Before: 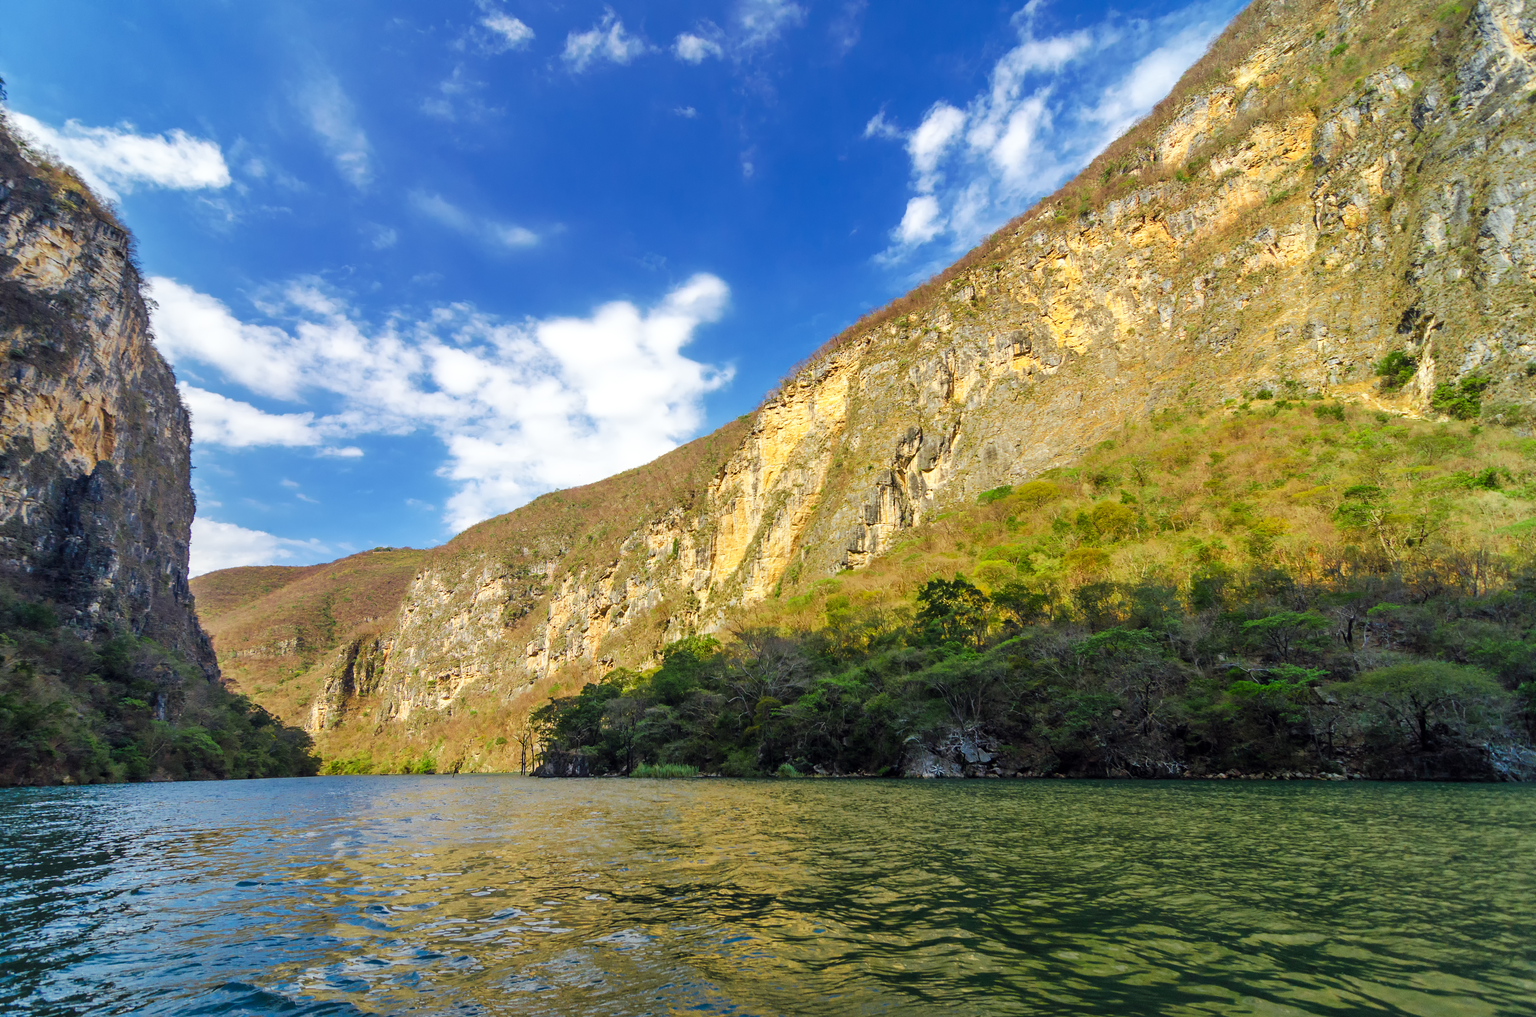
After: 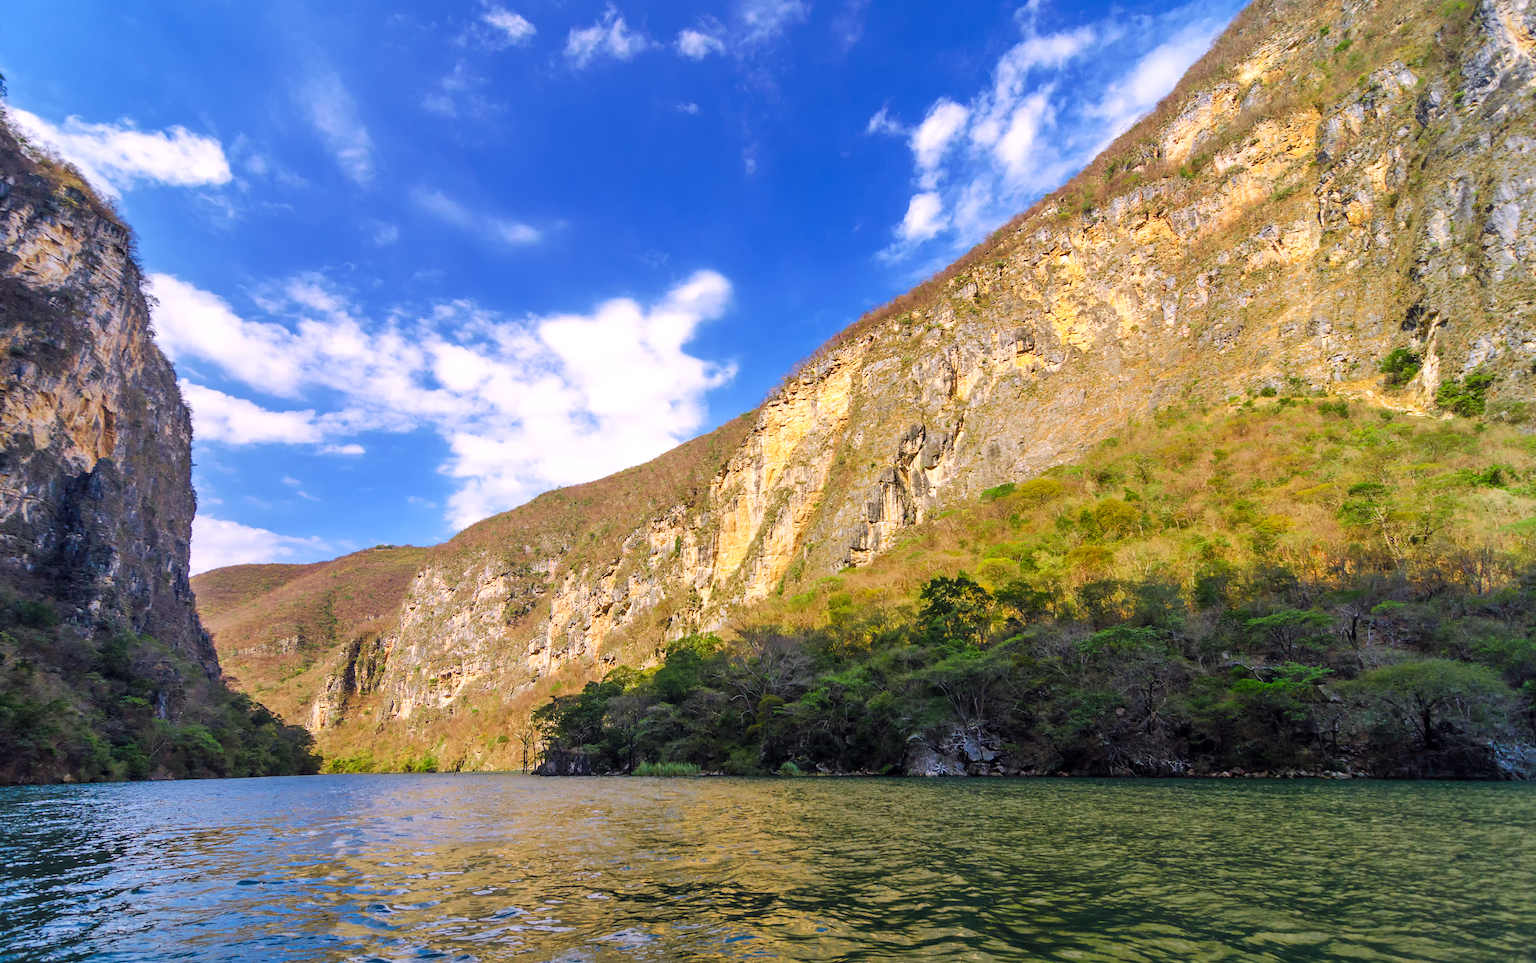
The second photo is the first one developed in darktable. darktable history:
crop: top 0.448%, right 0.264%, bottom 5.045%
white balance: red 1.066, blue 1.119
